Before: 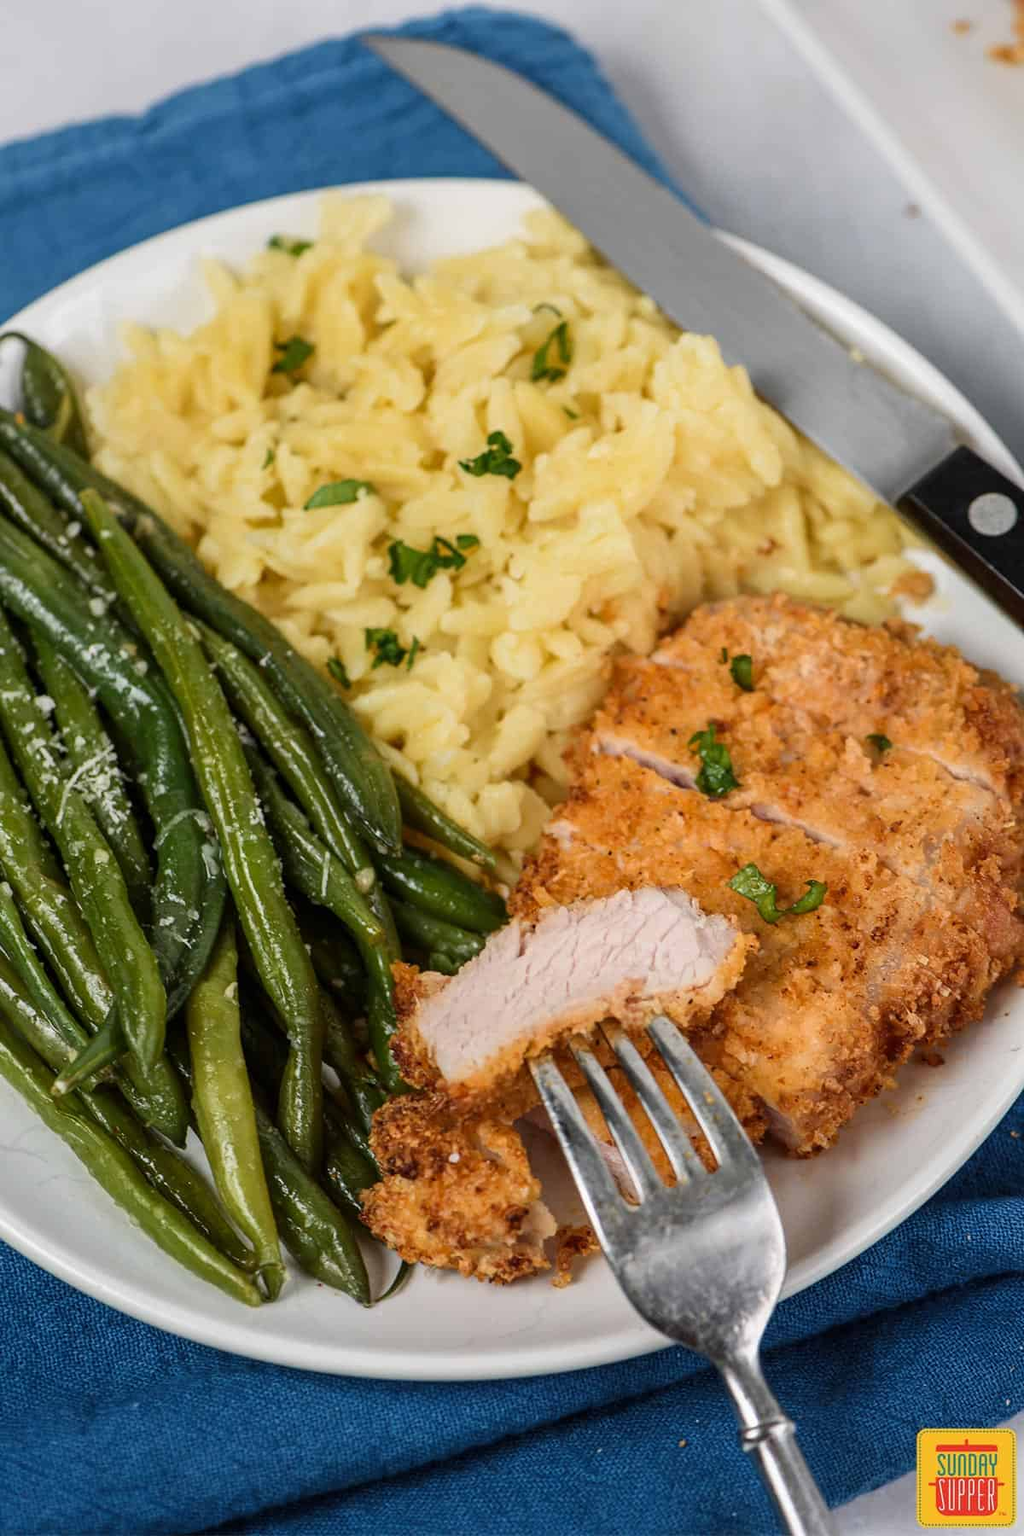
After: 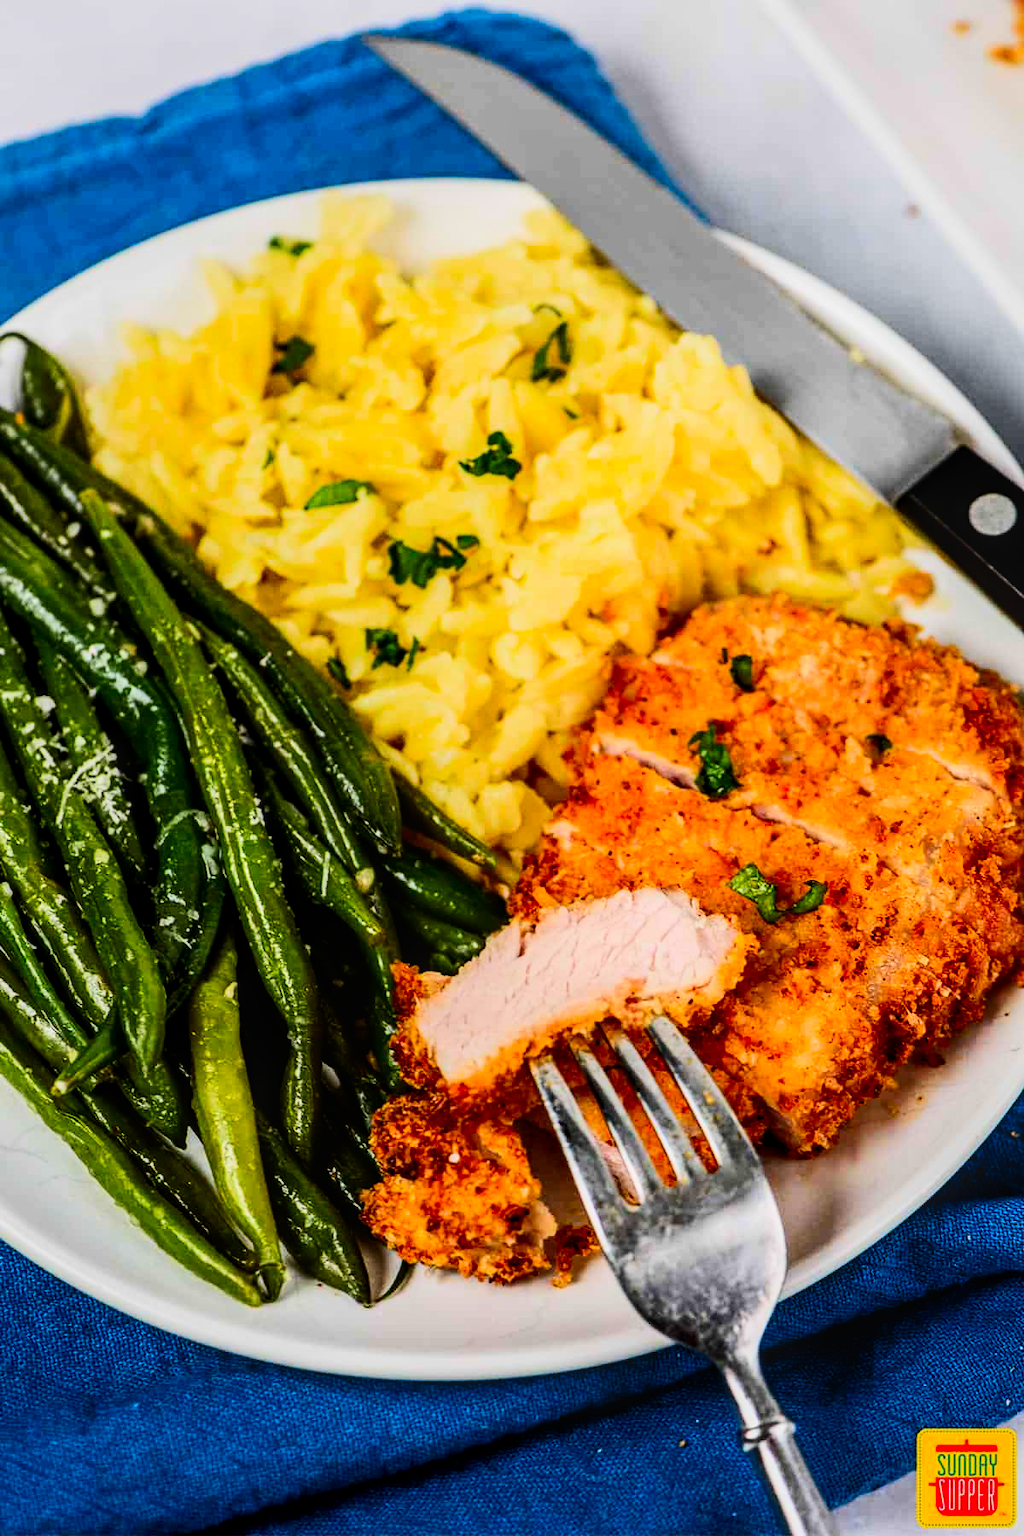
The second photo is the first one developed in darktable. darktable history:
contrast brightness saturation: contrast 0.255, brightness 0.024, saturation 0.85
tone equalizer: edges refinement/feathering 500, mask exposure compensation -1.57 EV, preserve details no
local contrast: on, module defaults
filmic rgb: black relative exposure -7.5 EV, white relative exposure 4.99 EV, threshold 2.96 EV, hardness 3.33, contrast 1.299, enable highlight reconstruction true
